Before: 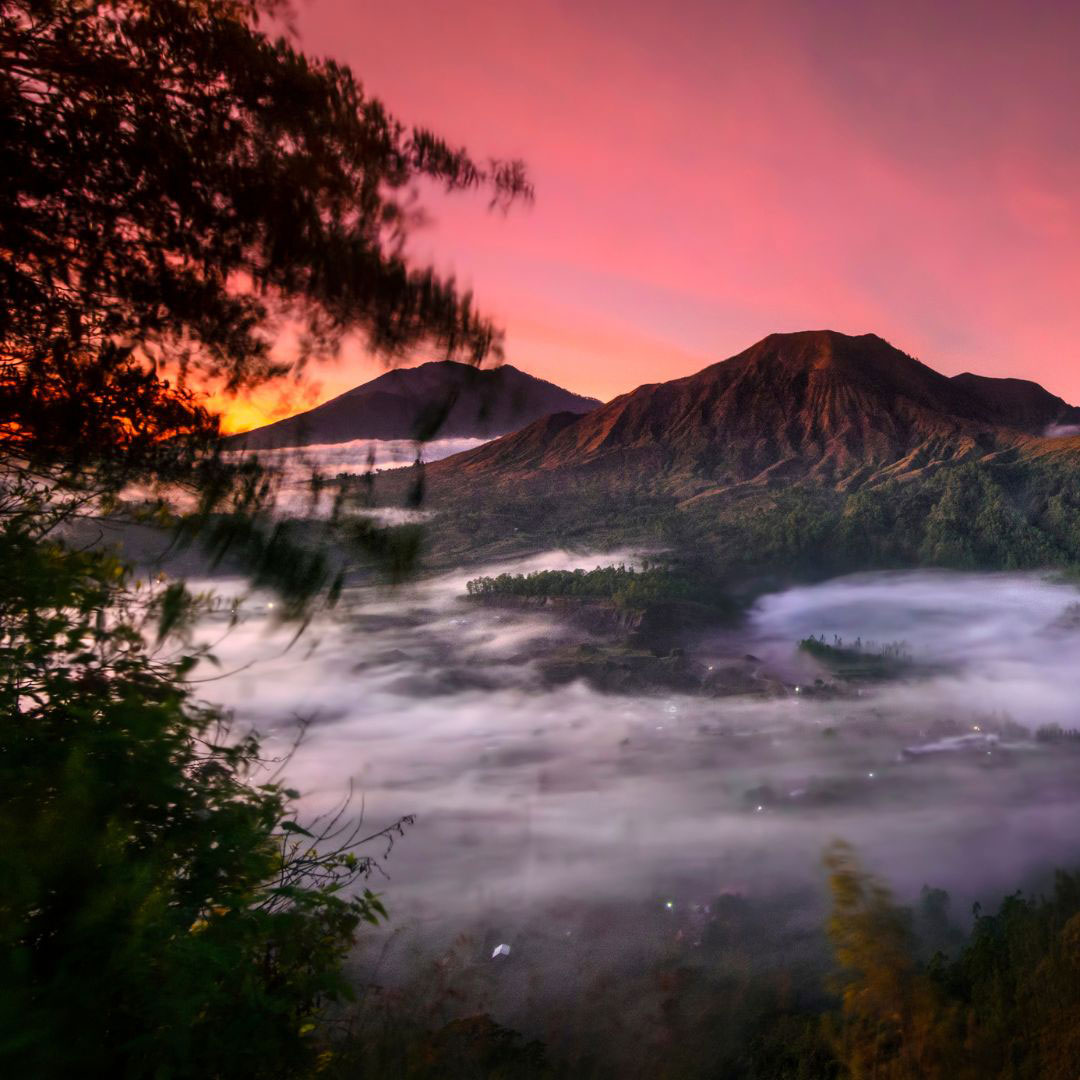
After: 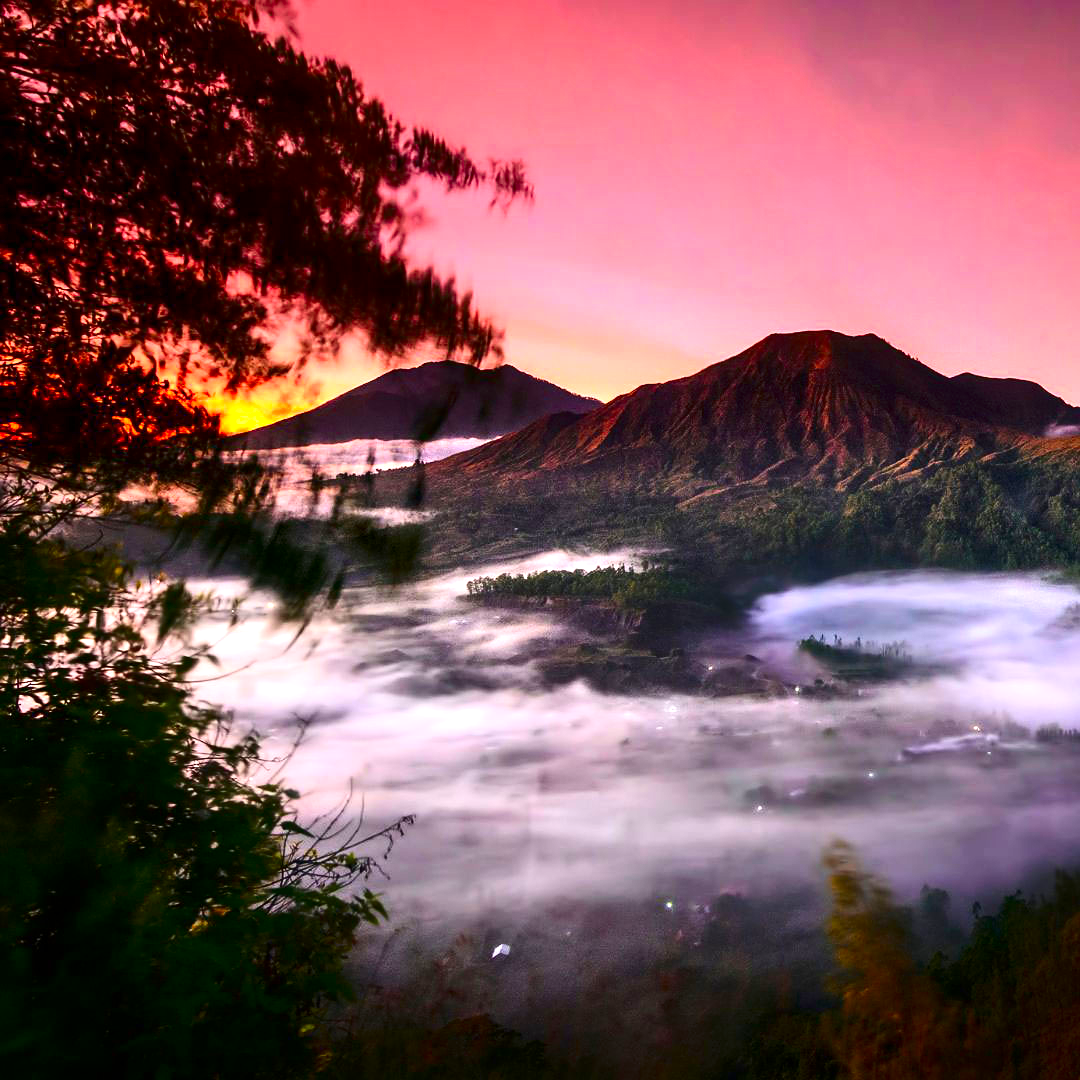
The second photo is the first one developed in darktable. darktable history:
sharpen: radius 1
contrast brightness saturation: contrast 0.19, brightness -0.11, saturation 0.21
exposure: black level correction 0, exposure 0.9 EV, compensate highlight preservation false
